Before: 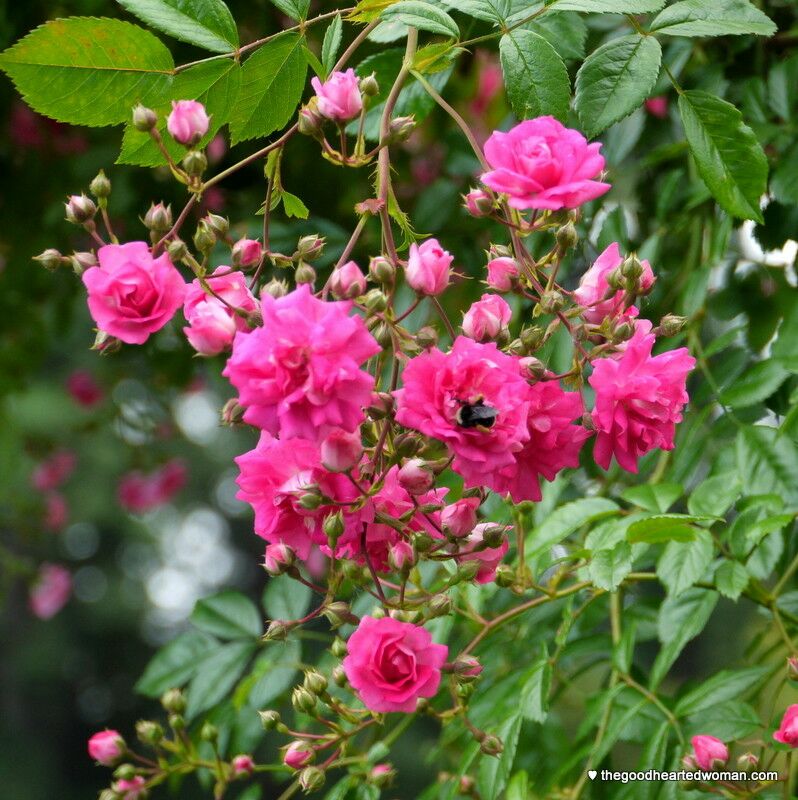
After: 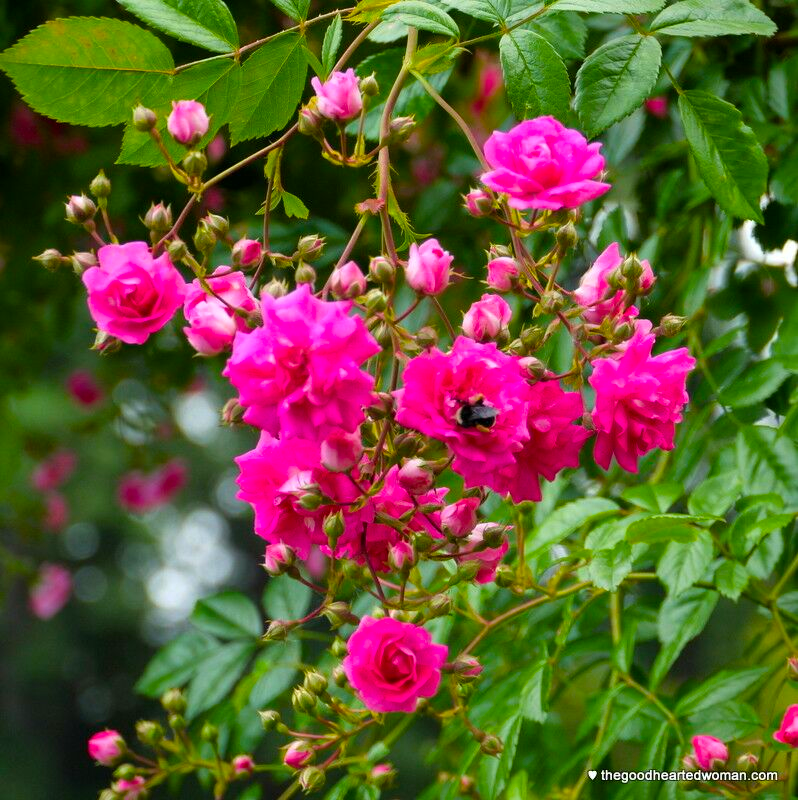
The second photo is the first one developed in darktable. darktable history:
tone equalizer: smoothing diameter 24.78%, edges refinement/feathering 11.13, preserve details guided filter
color balance rgb: linear chroma grading › mid-tones 7.259%, perceptual saturation grading › global saturation 30.065%, global vibrance 14.528%
